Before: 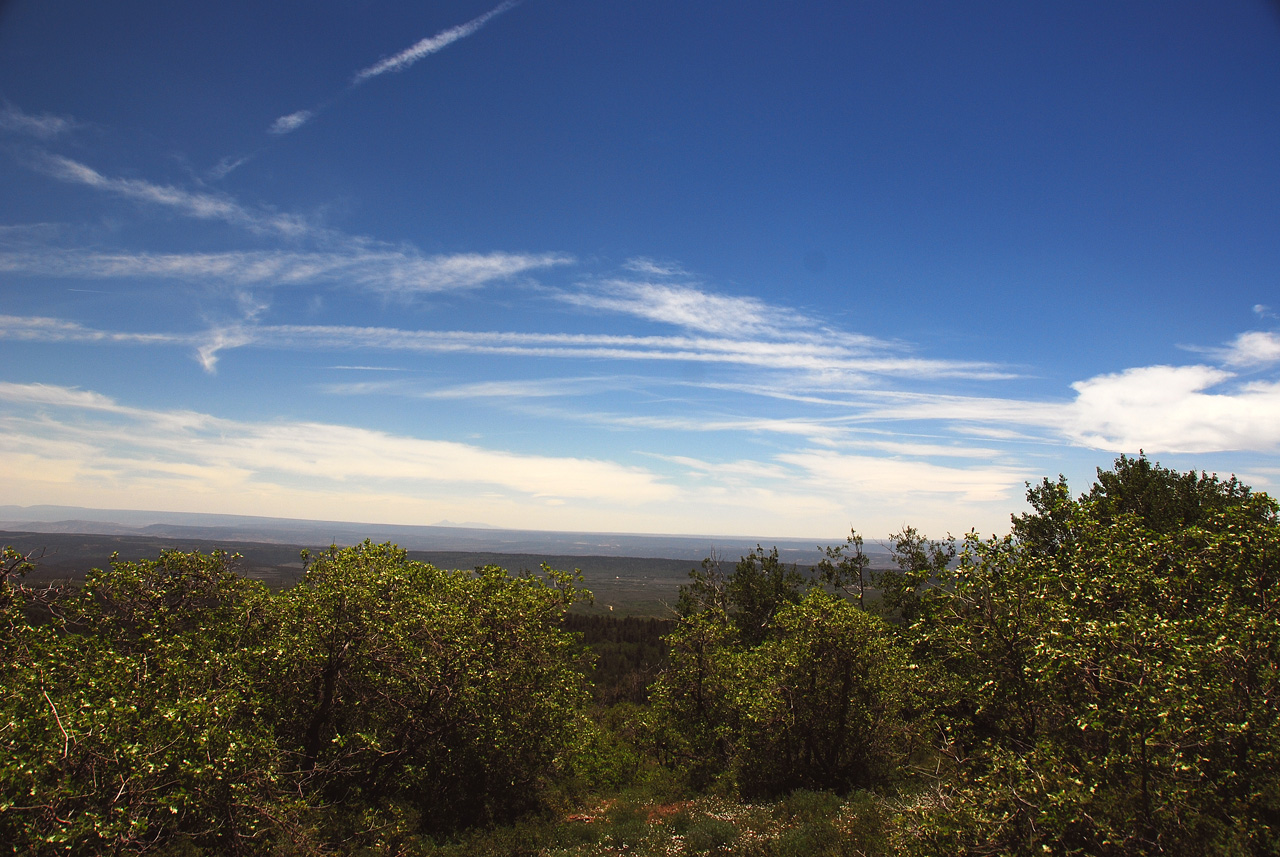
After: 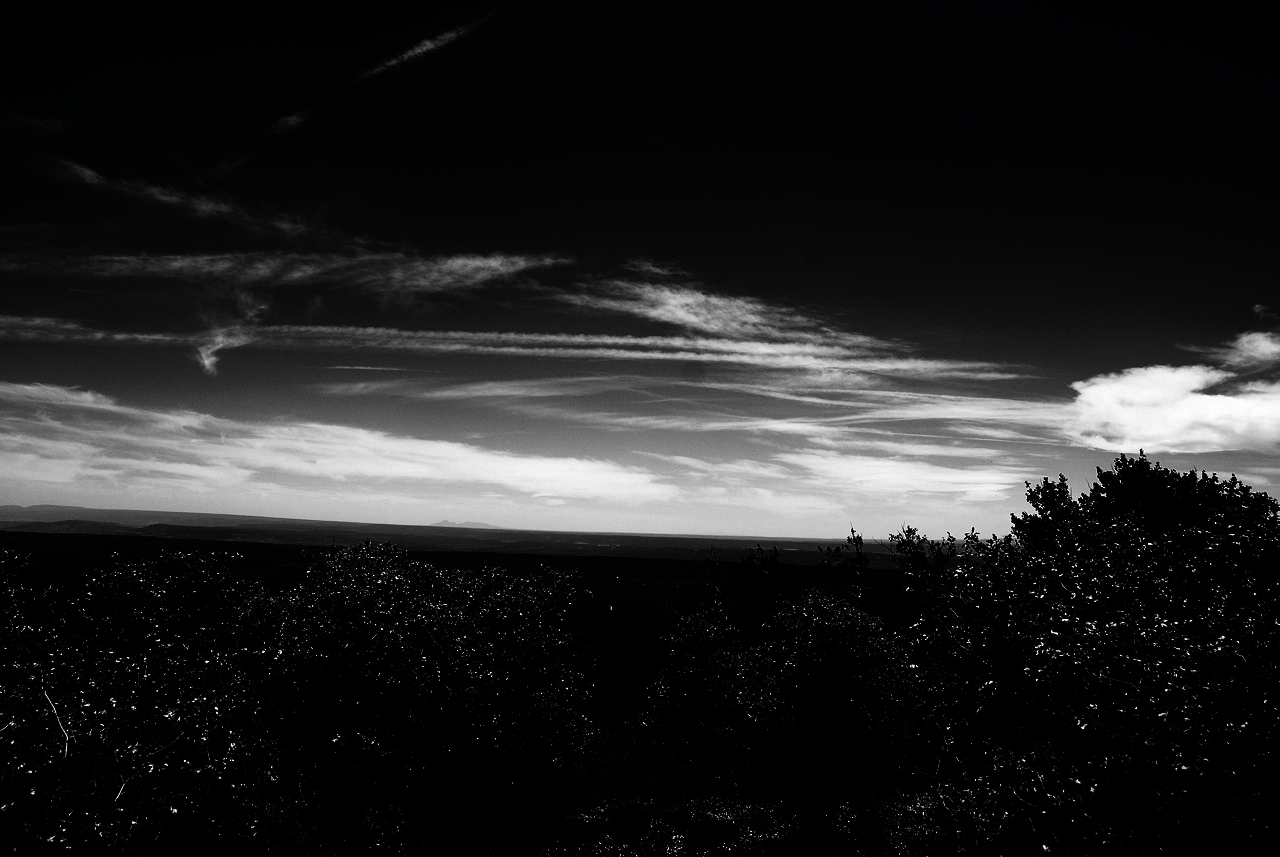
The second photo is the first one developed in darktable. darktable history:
contrast brightness saturation: contrast 0.021, brightness -0.994, saturation -0.988
tone curve: curves: ch0 [(0, 0) (0.003, 0) (0.011, 0.002) (0.025, 0.004) (0.044, 0.007) (0.069, 0.015) (0.1, 0.025) (0.136, 0.04) (0.177, 0.09) (0.224, 0.152) (0.277, 0.239) (0.335, 0.335) (0.399, 0.43) (0.468, 0.524) (0.543, 0.621) (0.623, 0.712) (0.709, 0.792) (0.801, 0.871) (0.898, 0.951) (1, 1)], color space Lab, independent channels, preserve colors none
